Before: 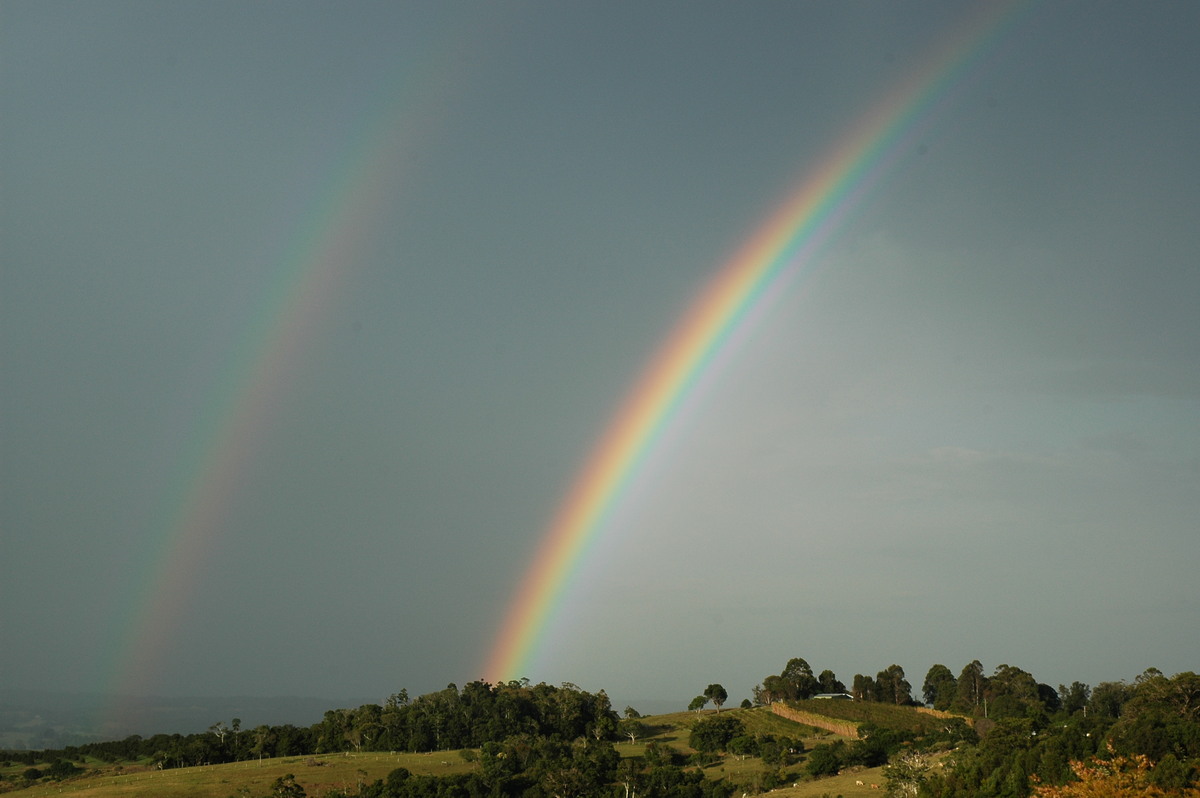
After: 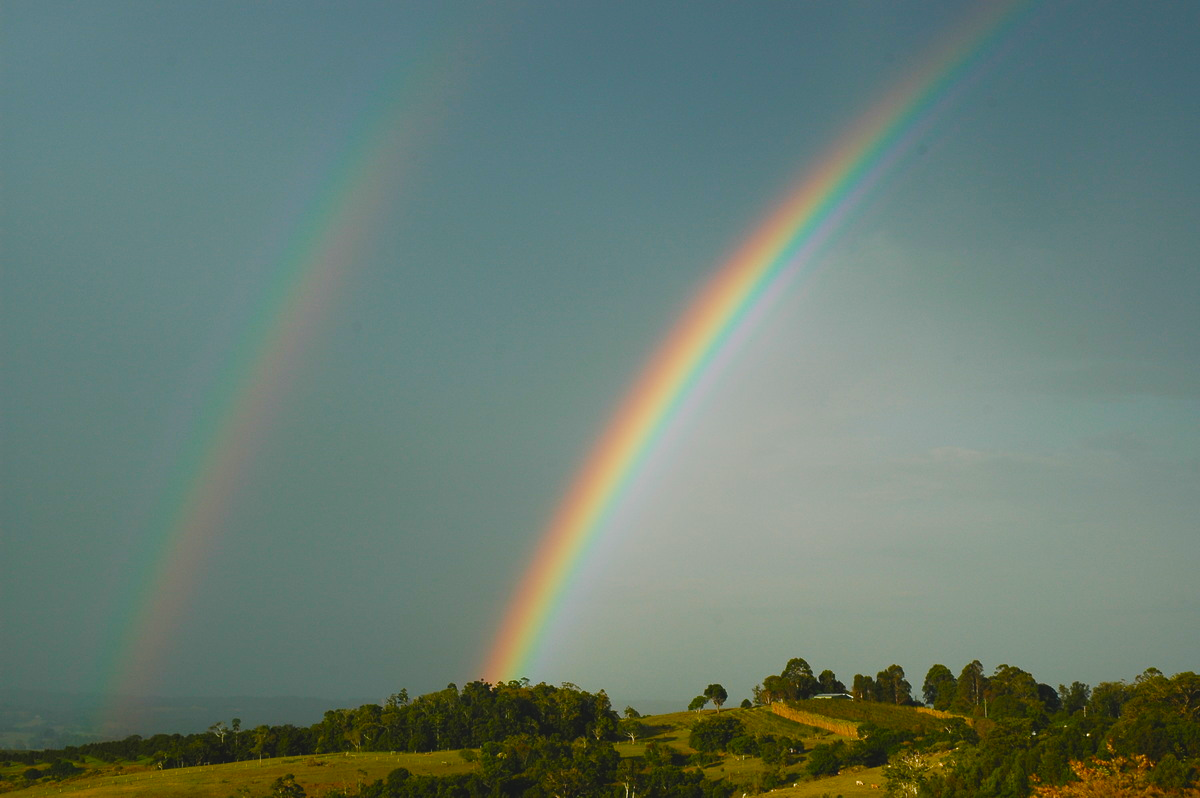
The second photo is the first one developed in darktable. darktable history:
color balance rgb: global offset › luminance 0.68%, perceptual saturation grading › global saturation 0.131%, perceptual saturation grading › highlights -17.586%, perceptual saturation grading › mid-tones 33.117%, perceptual saturation grading › shadows 50.296%, global vibrance 44.584%
